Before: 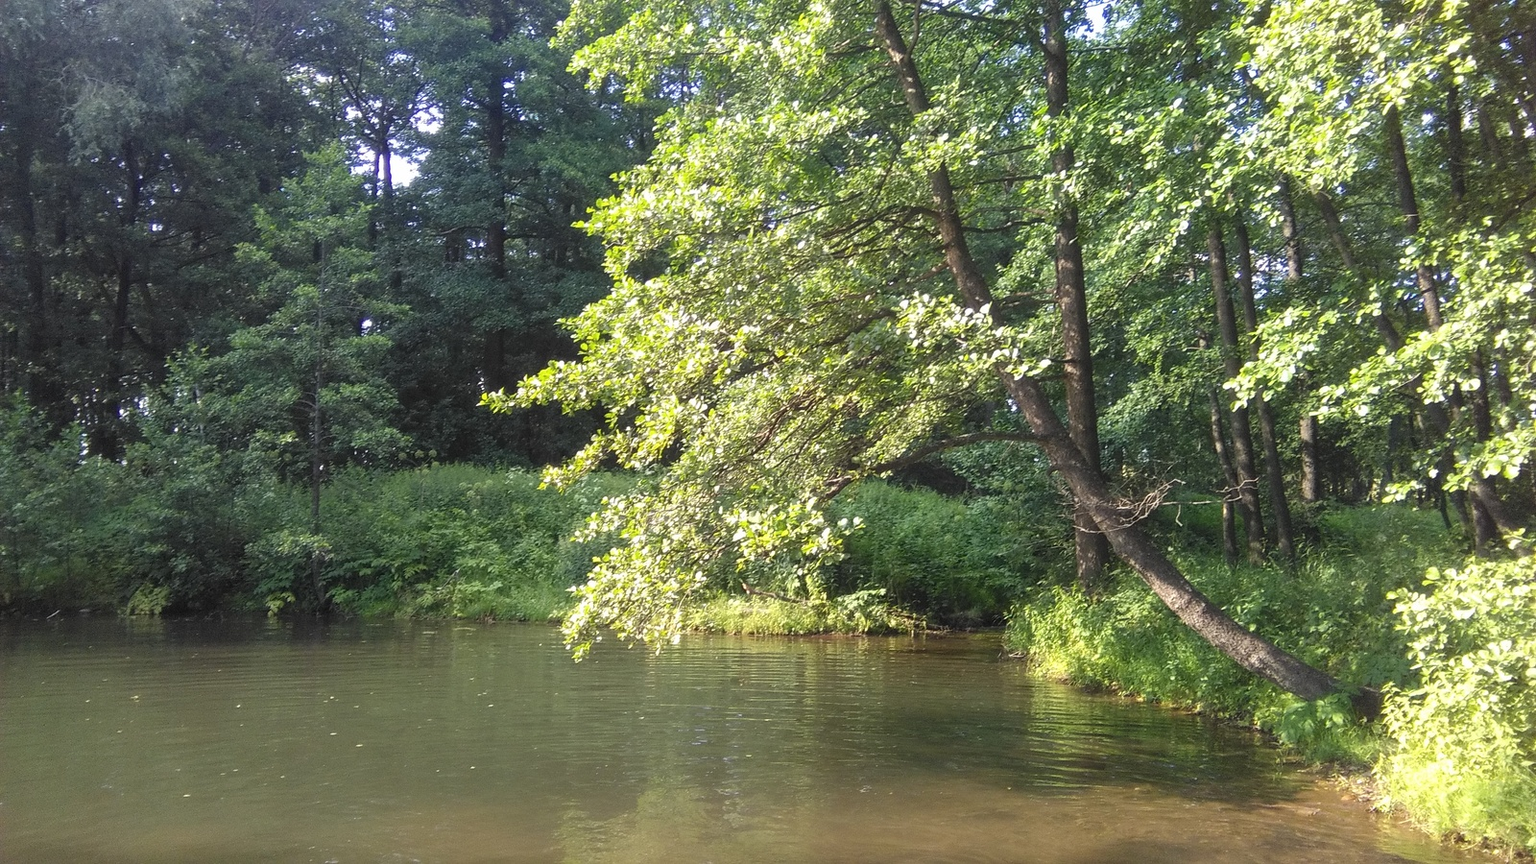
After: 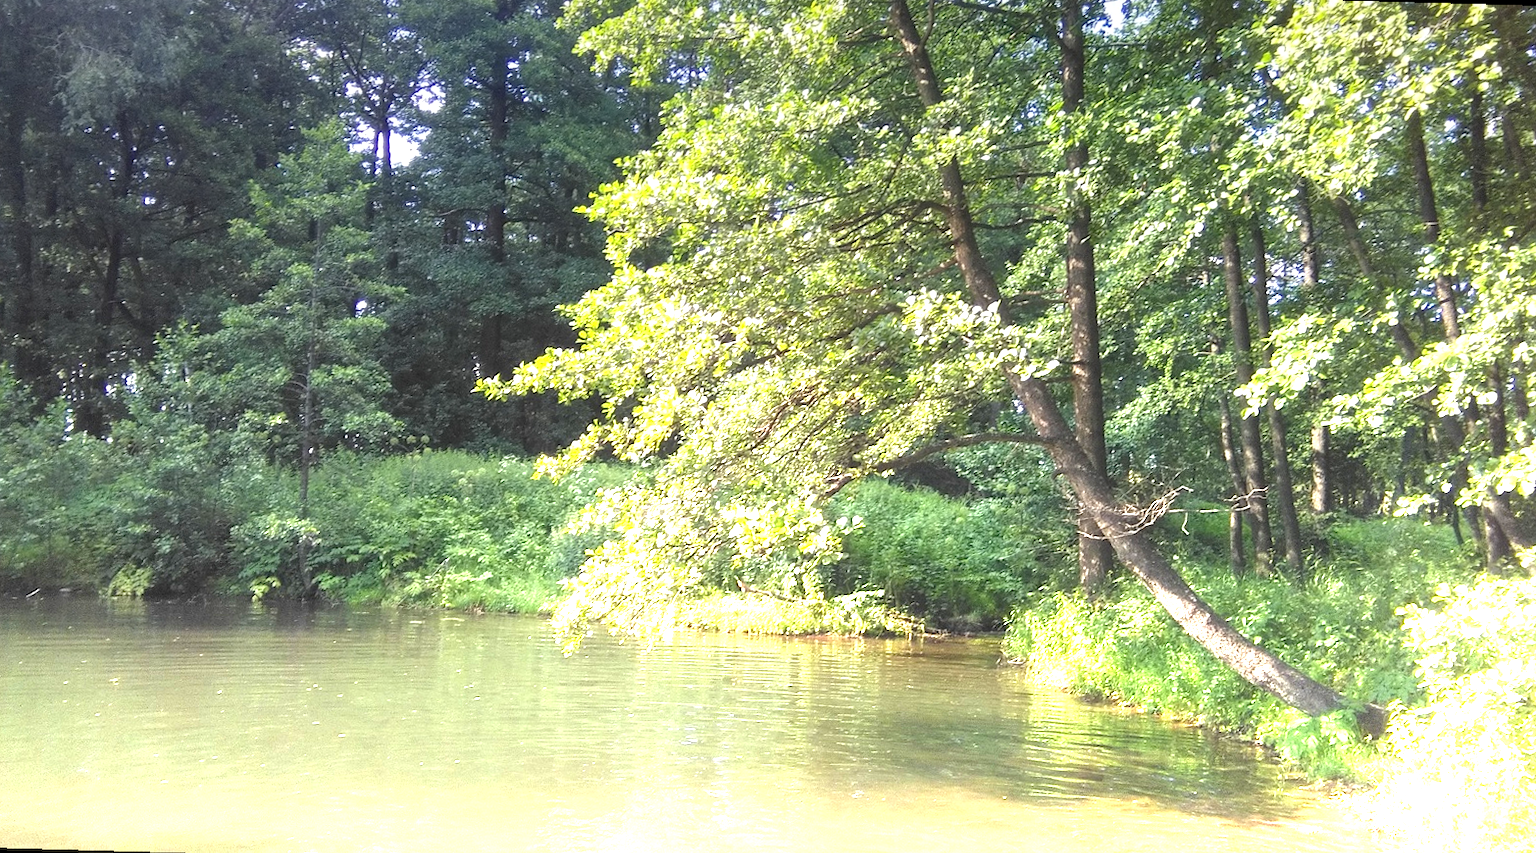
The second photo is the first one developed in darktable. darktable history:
graduated density: density -3.9 EV
rotate and perspective: rotation 1.57°, crop left 0.018, crop right 0.982, crop top 0.039, crop bottom 0.961
